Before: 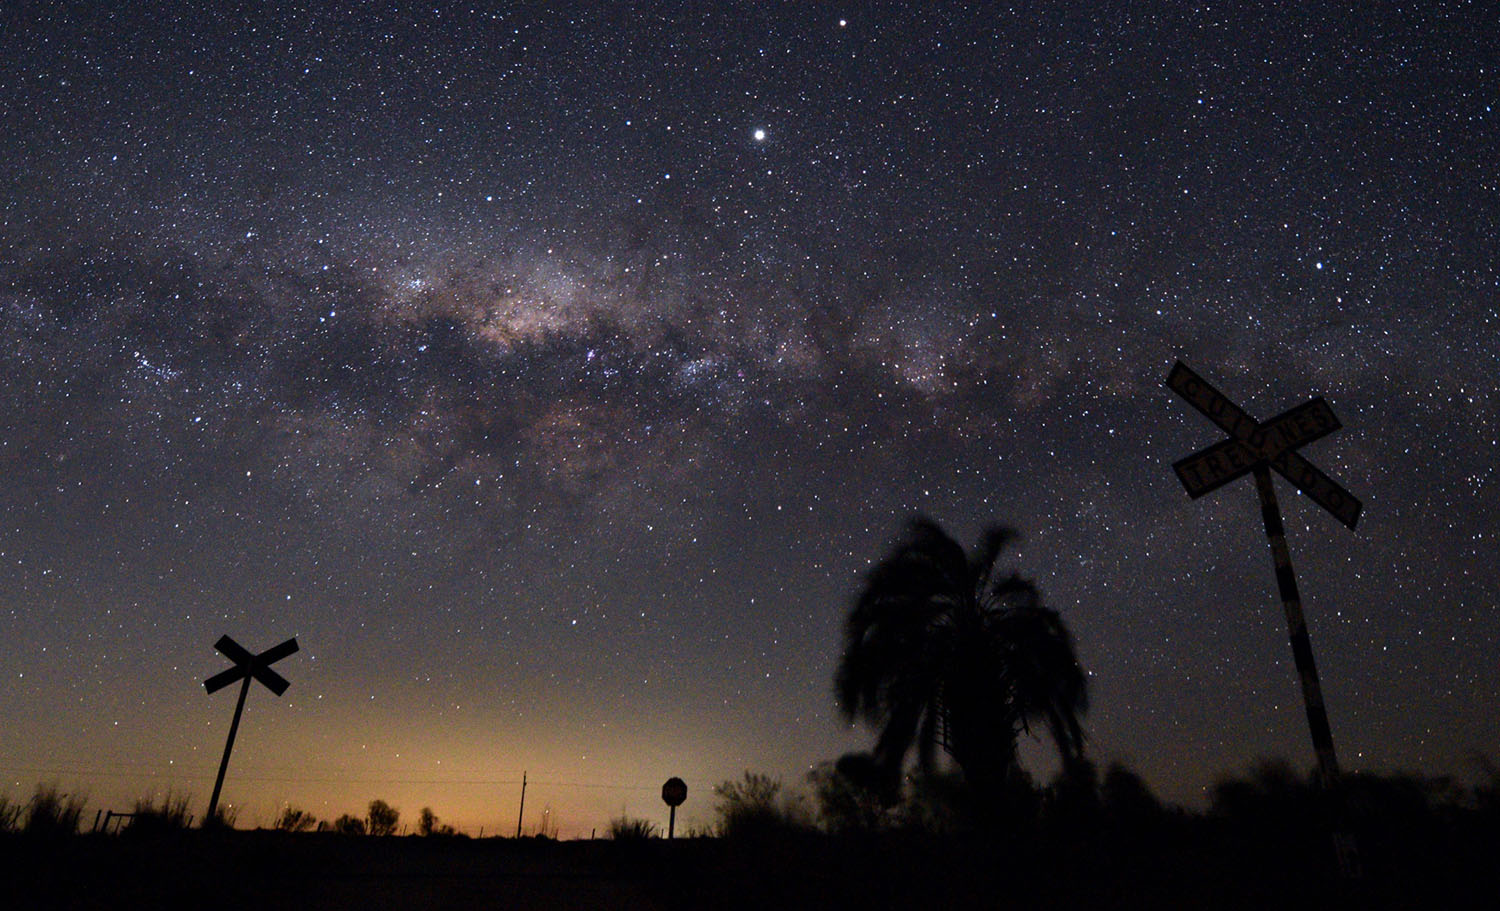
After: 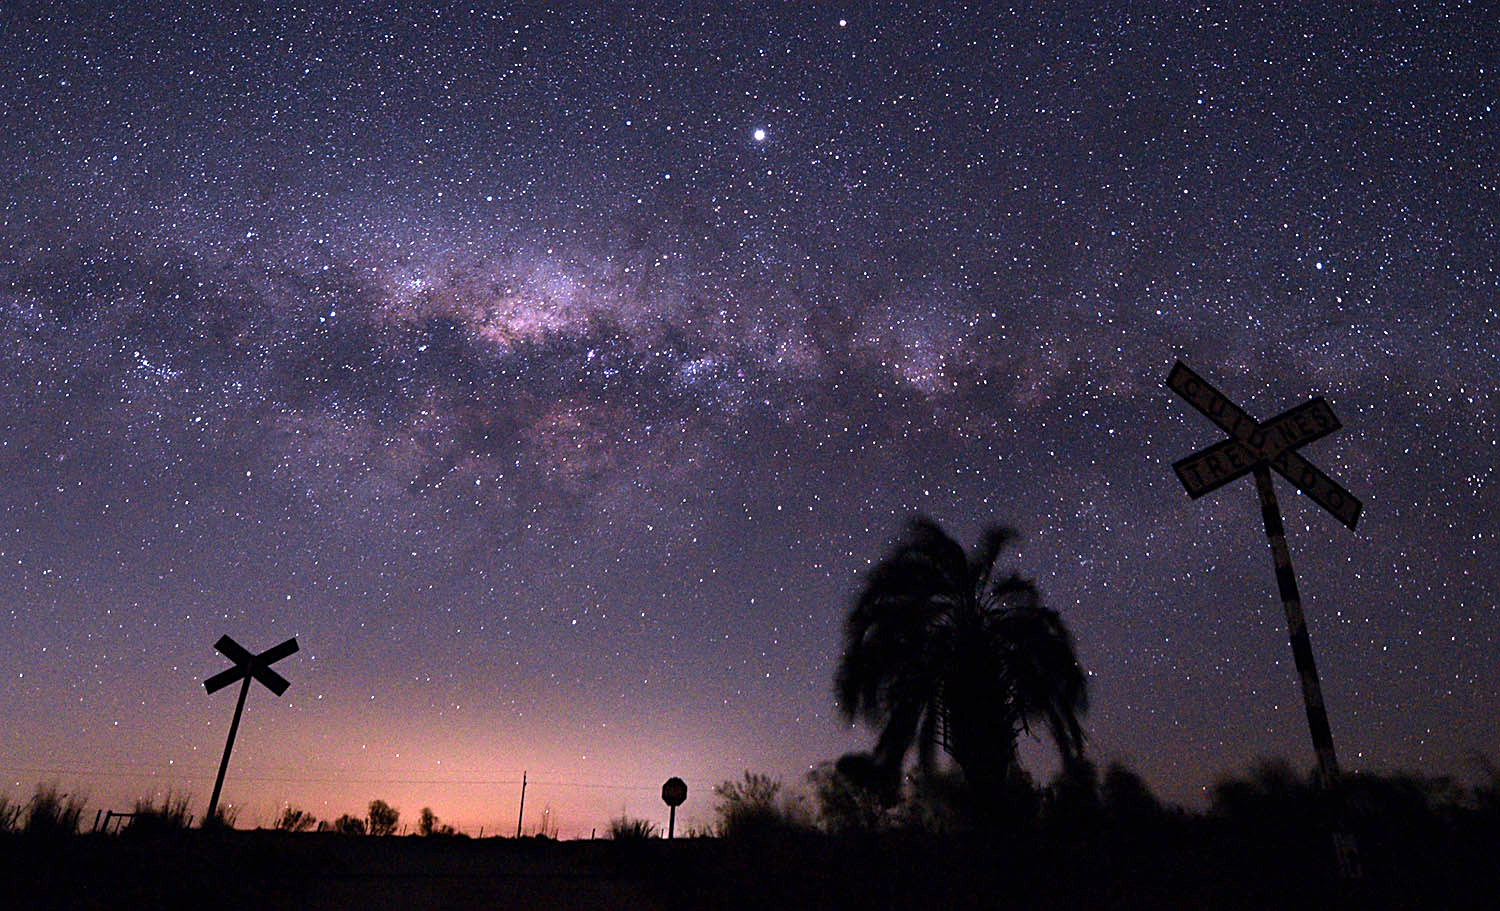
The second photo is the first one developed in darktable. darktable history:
color correction: highlights a* 15.03, highlights b* -25.07
sharpen: on, module defaults
white balance: red 1.009, blue 1.027
exposure: exposure 0.657 EV, compensate highlight preservation false
